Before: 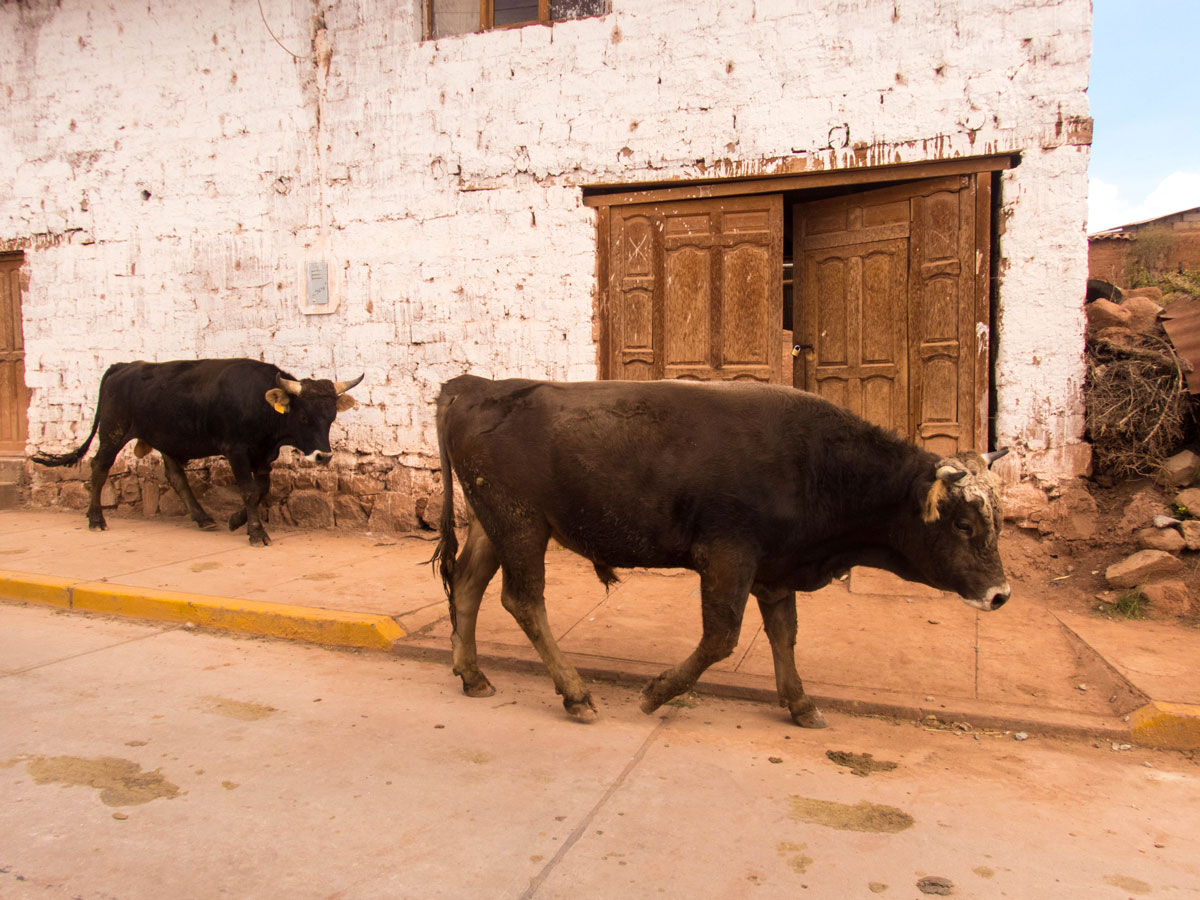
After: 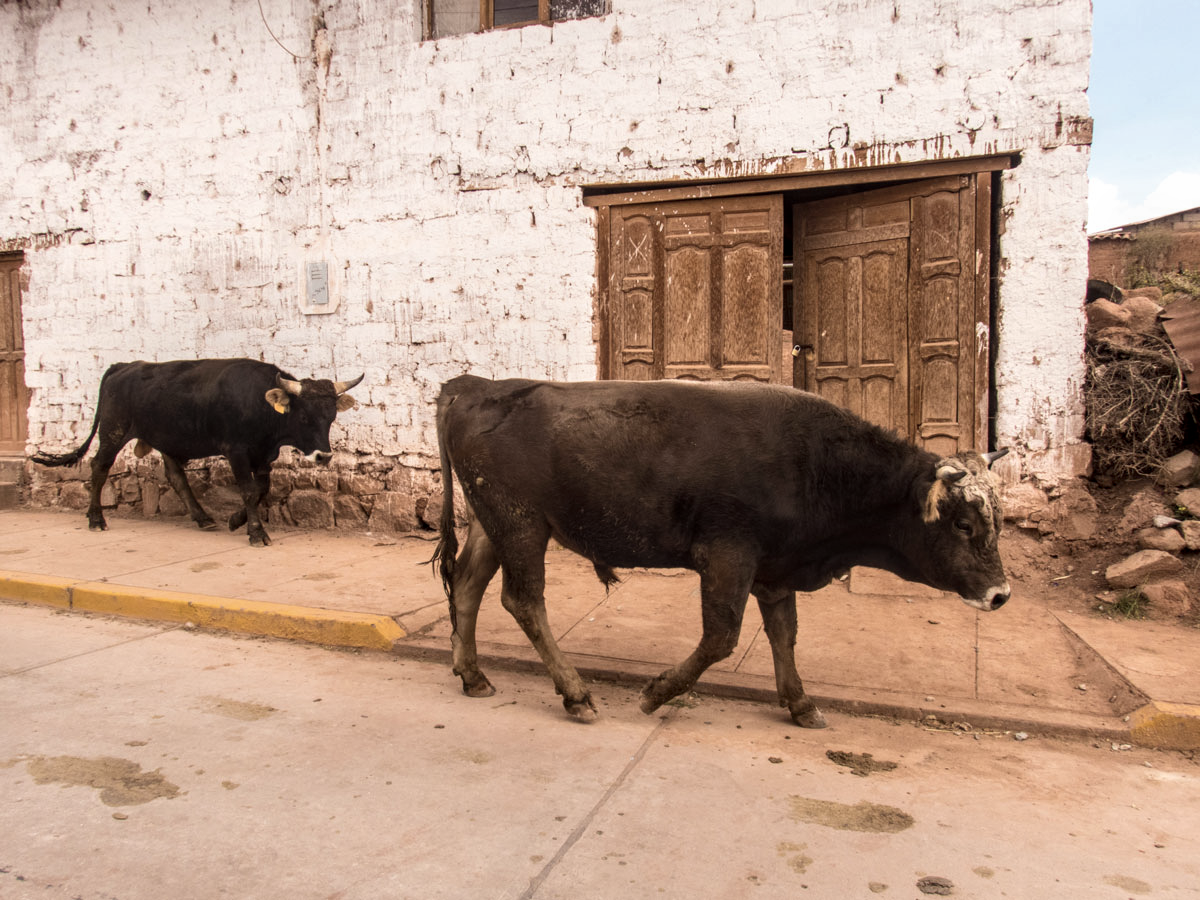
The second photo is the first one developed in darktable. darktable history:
contrast brightness saturation: contrast 0.096, saturation -0.301
local contrast: on, module defaults
